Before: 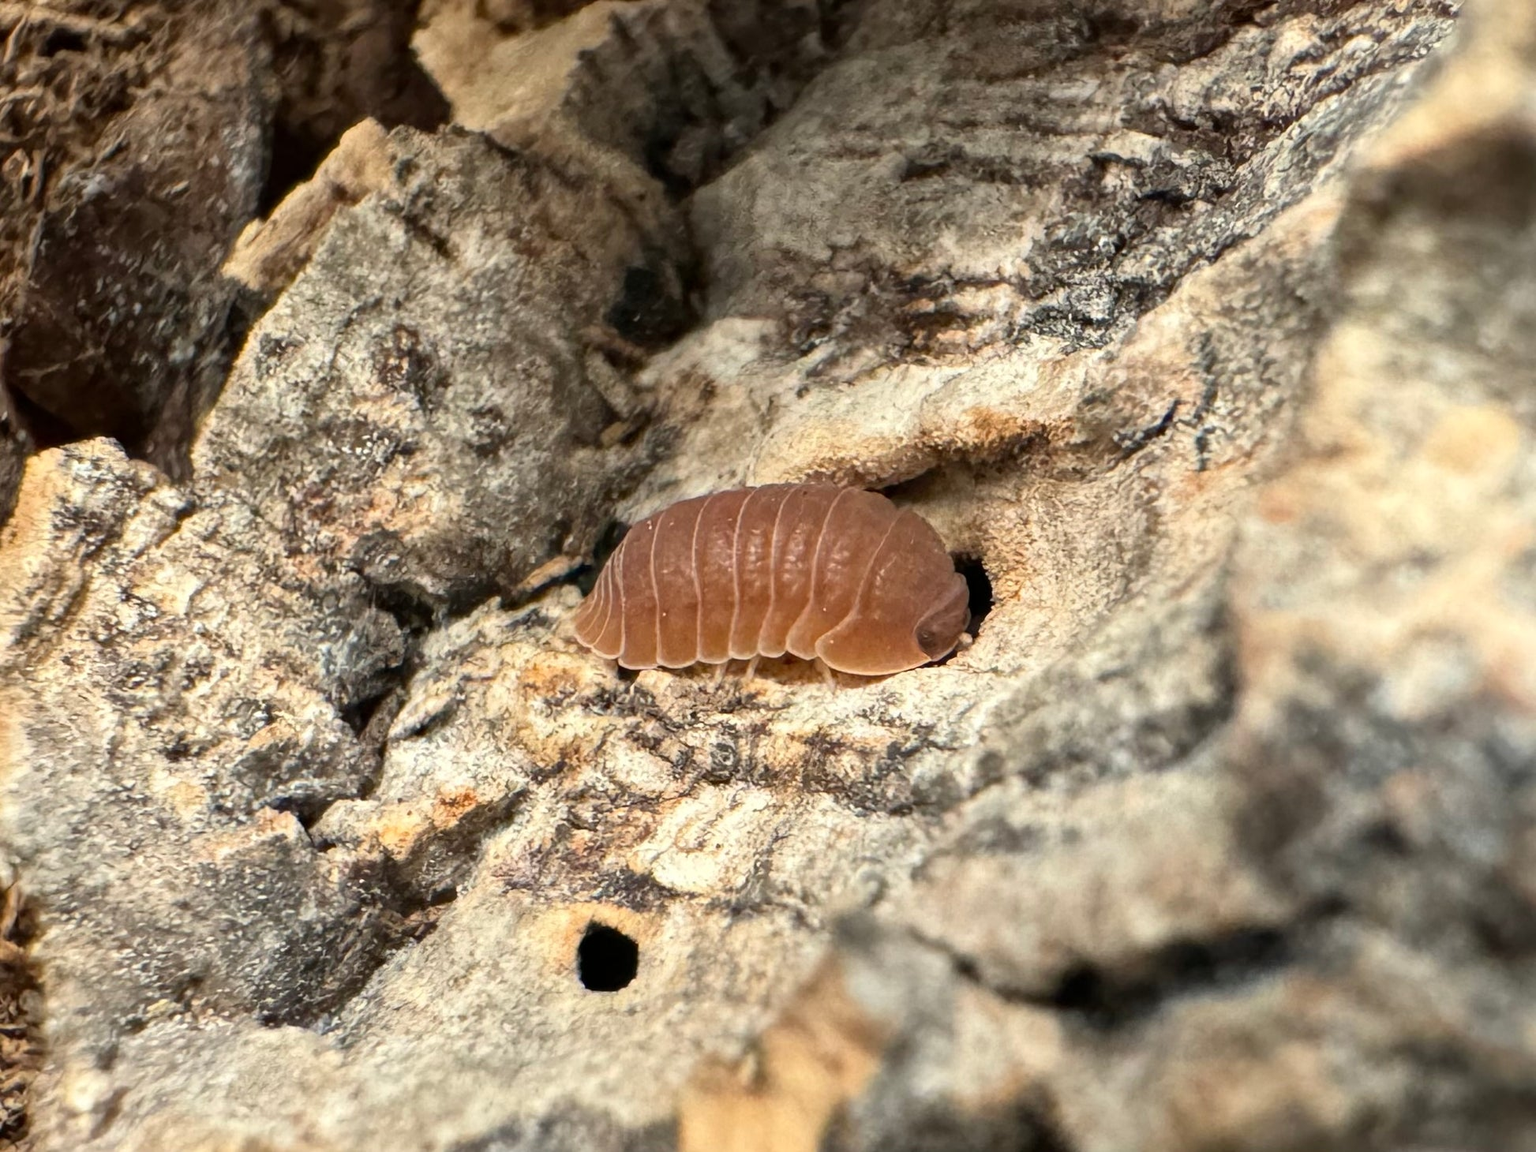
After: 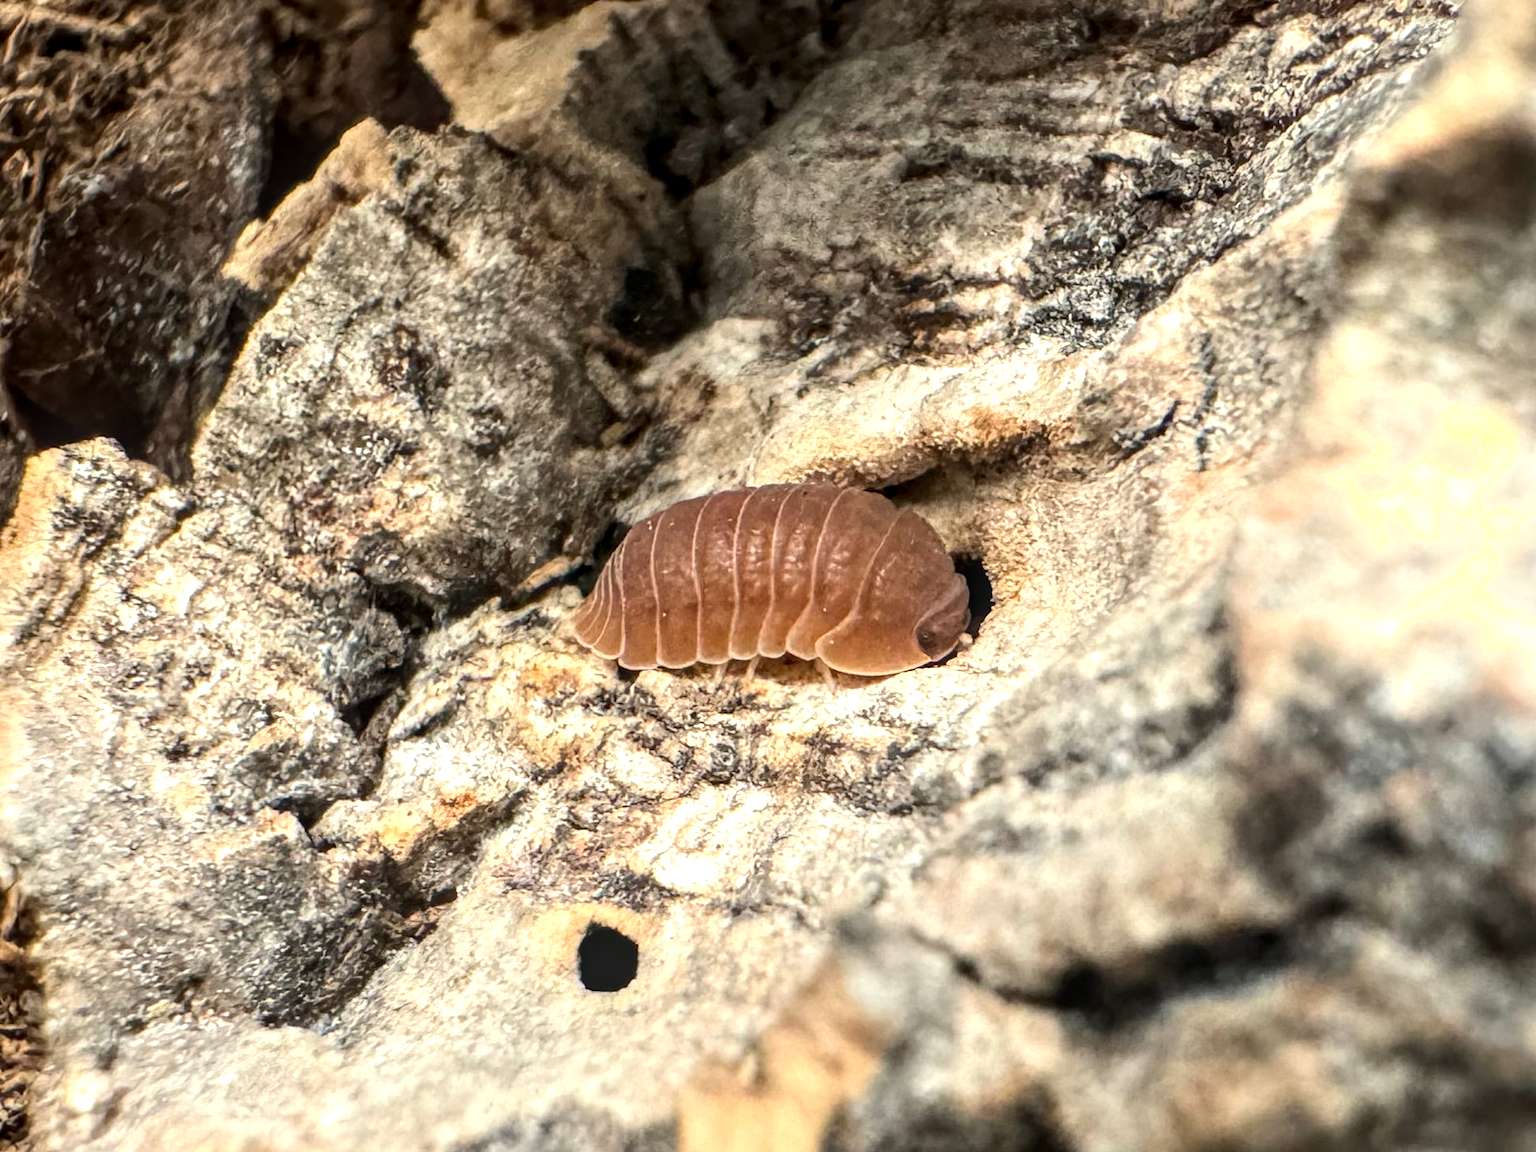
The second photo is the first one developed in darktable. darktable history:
shadows and highlights: shadows -24.28, highlights 49.77, soften with gaussian
tone equalizer: -8 EV -0.417 EV, -7 EV -0.389 EV, -6 EV -0.333 EV, -5 EV -0.222 EV, -3 EV 0.222 EV, -2 EV 0.333 EV, -1 EV 0.389 EV, +0 EV 0.417 EV, edges refinement/feathering 500, mask exposure compensation -1.57 EV, preserve details no
local contrast: on, module defaults
